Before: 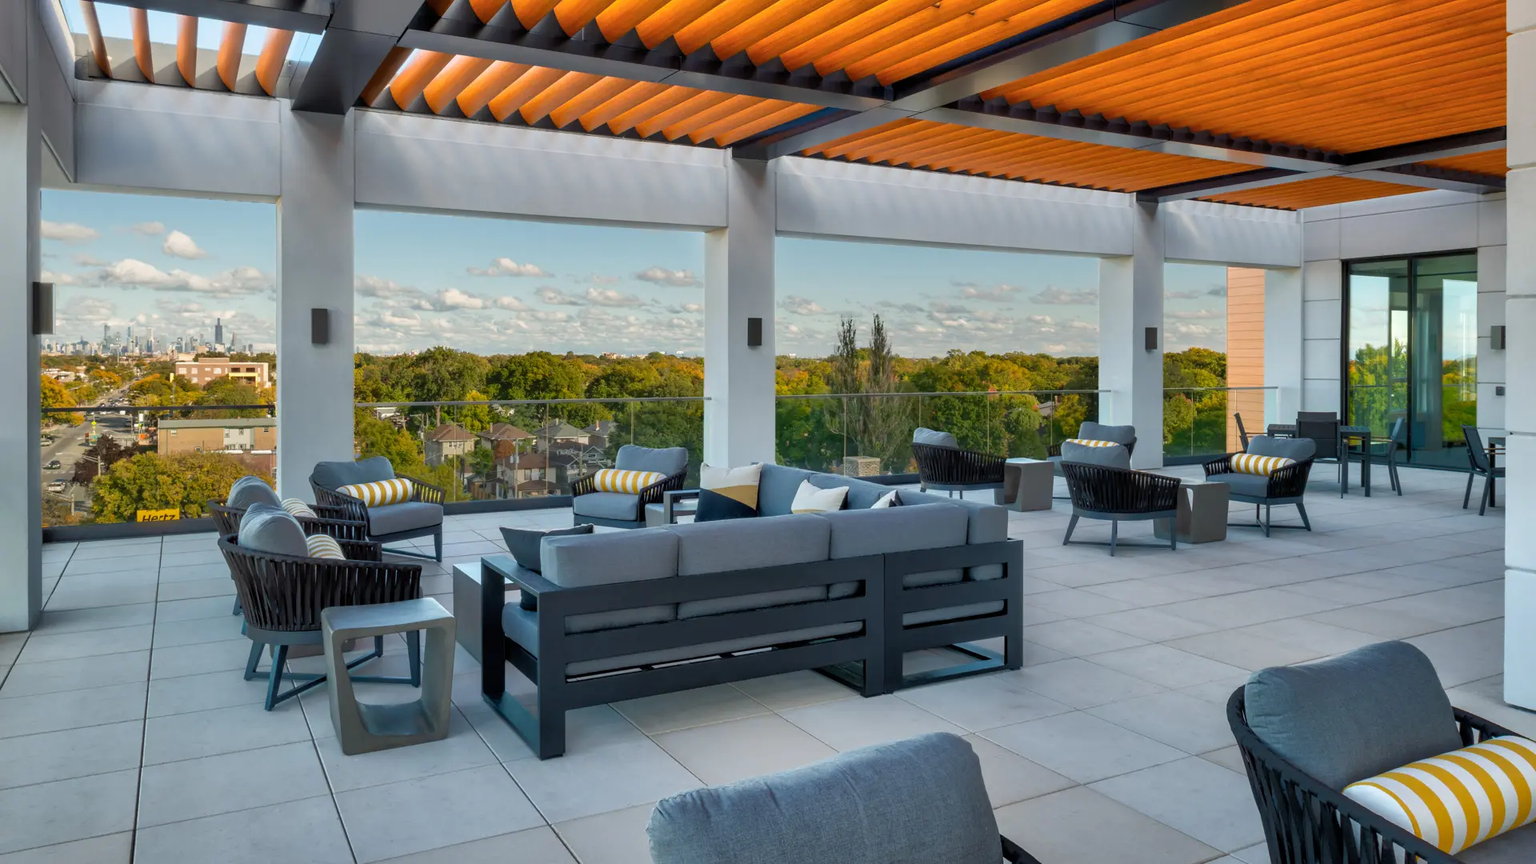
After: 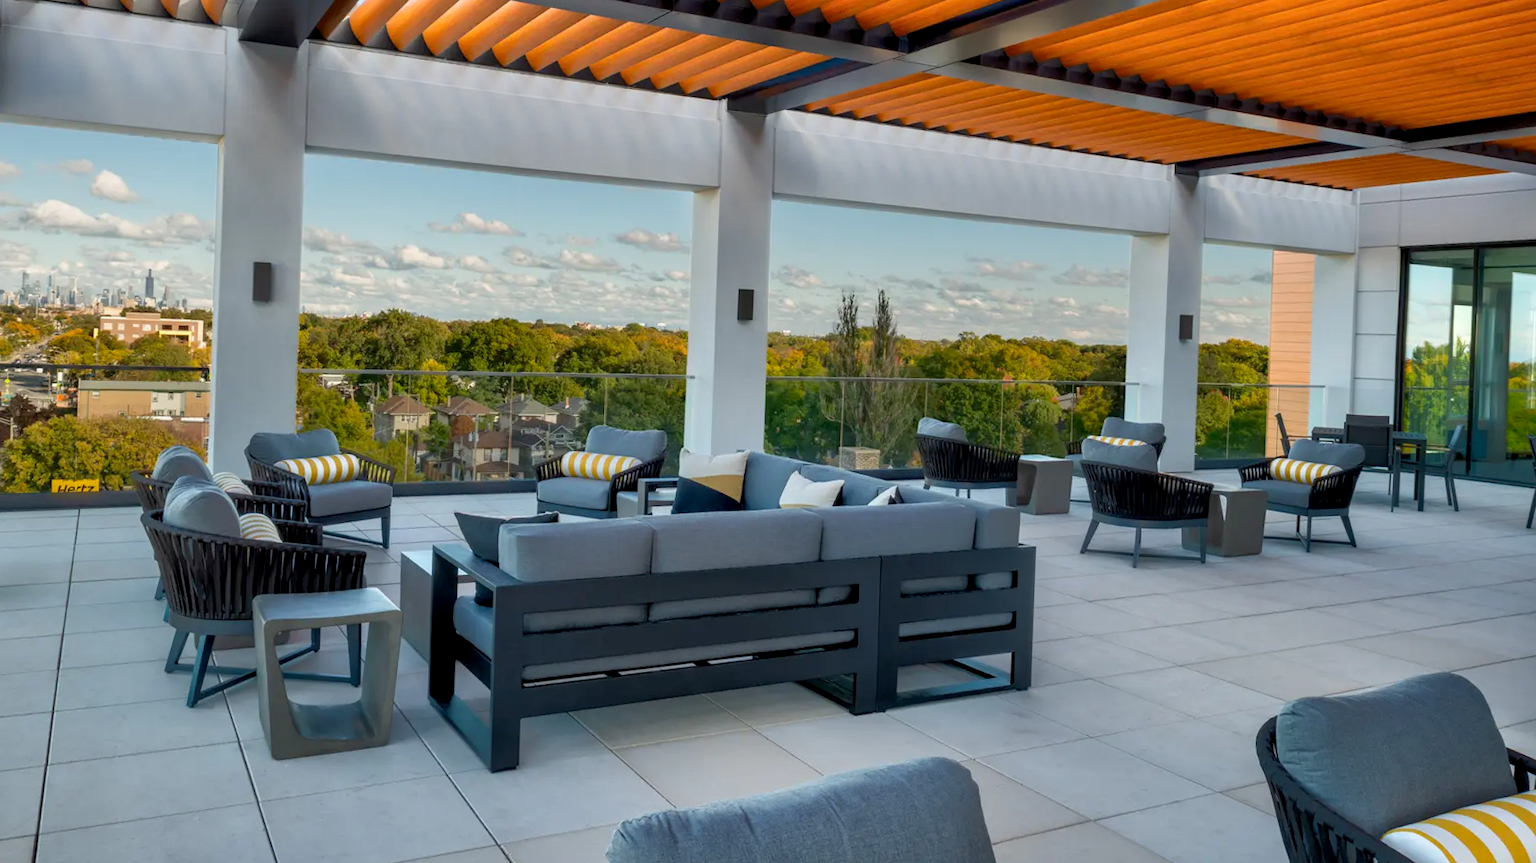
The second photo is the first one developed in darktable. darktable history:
exposure: black level correction 0.004, exposure 0.014 EV, compensate highlight preservation false
crop and rotate: angle -1.96°, left 3.097%, top 4.154%, right 1.586%, bottom 0.529%
